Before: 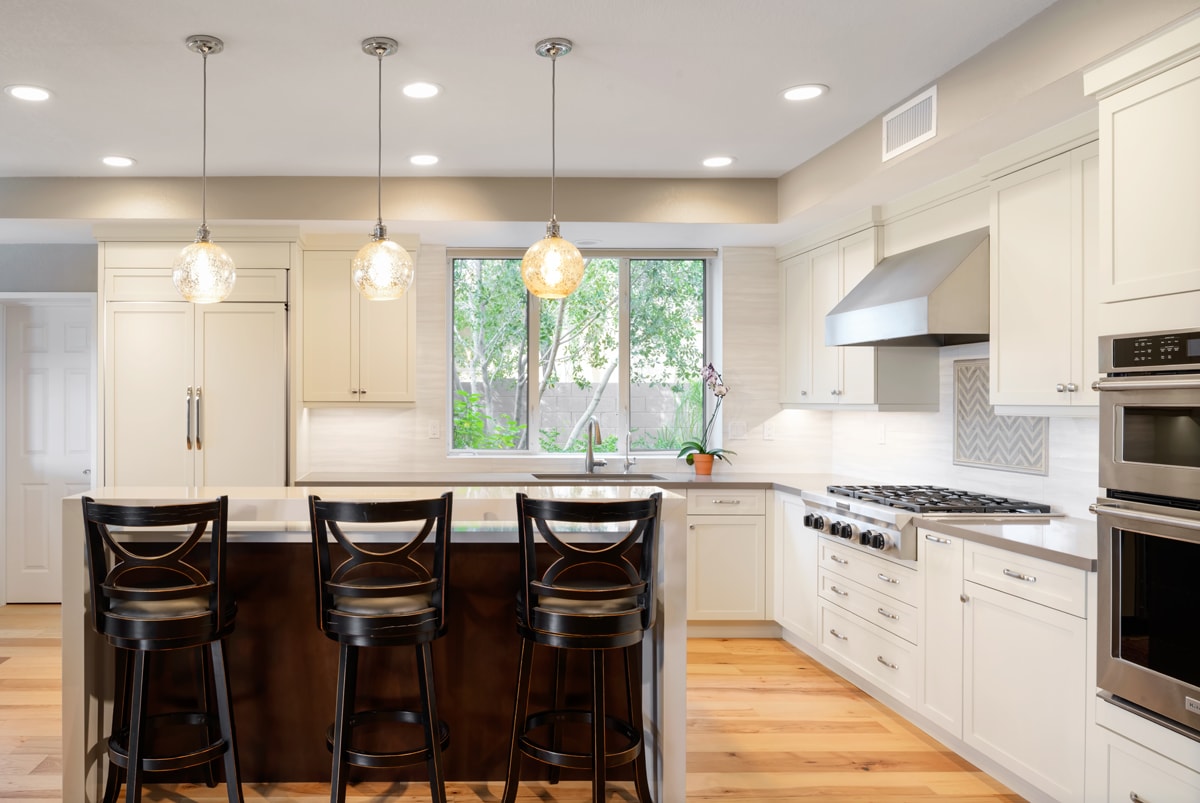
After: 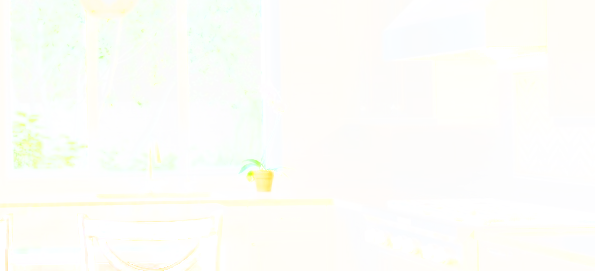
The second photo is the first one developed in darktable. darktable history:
base curve: curves: ch0 [(0, 0) (0.028, 0.03) (0.121, 0.232) (0.46, 0.748) (0.859, 0.968) (1, 1)], preserve colors none
contrast brightness saturation: contrast 0.14, brightness 0.21
exposure: black level correction 0, exposure 1.5 EV, compensate exposure bias true, compensate highlight preservation false
contrast equalizer: y [[0.514, 0.573, 0.581, 0.508, 0.5, 0.5], [0.5 ×6], [0.5 ×6], [0 ×6], [0 ×6]]
crop: left 36.607%, top 34.735%, right 13.146%, bottom 30.611%
rotate and perspective: rotation -1°, crop left 0.011, crop right 0.989, crop top 0.025, crop bottom 0.975
bloom: on, module defaults
